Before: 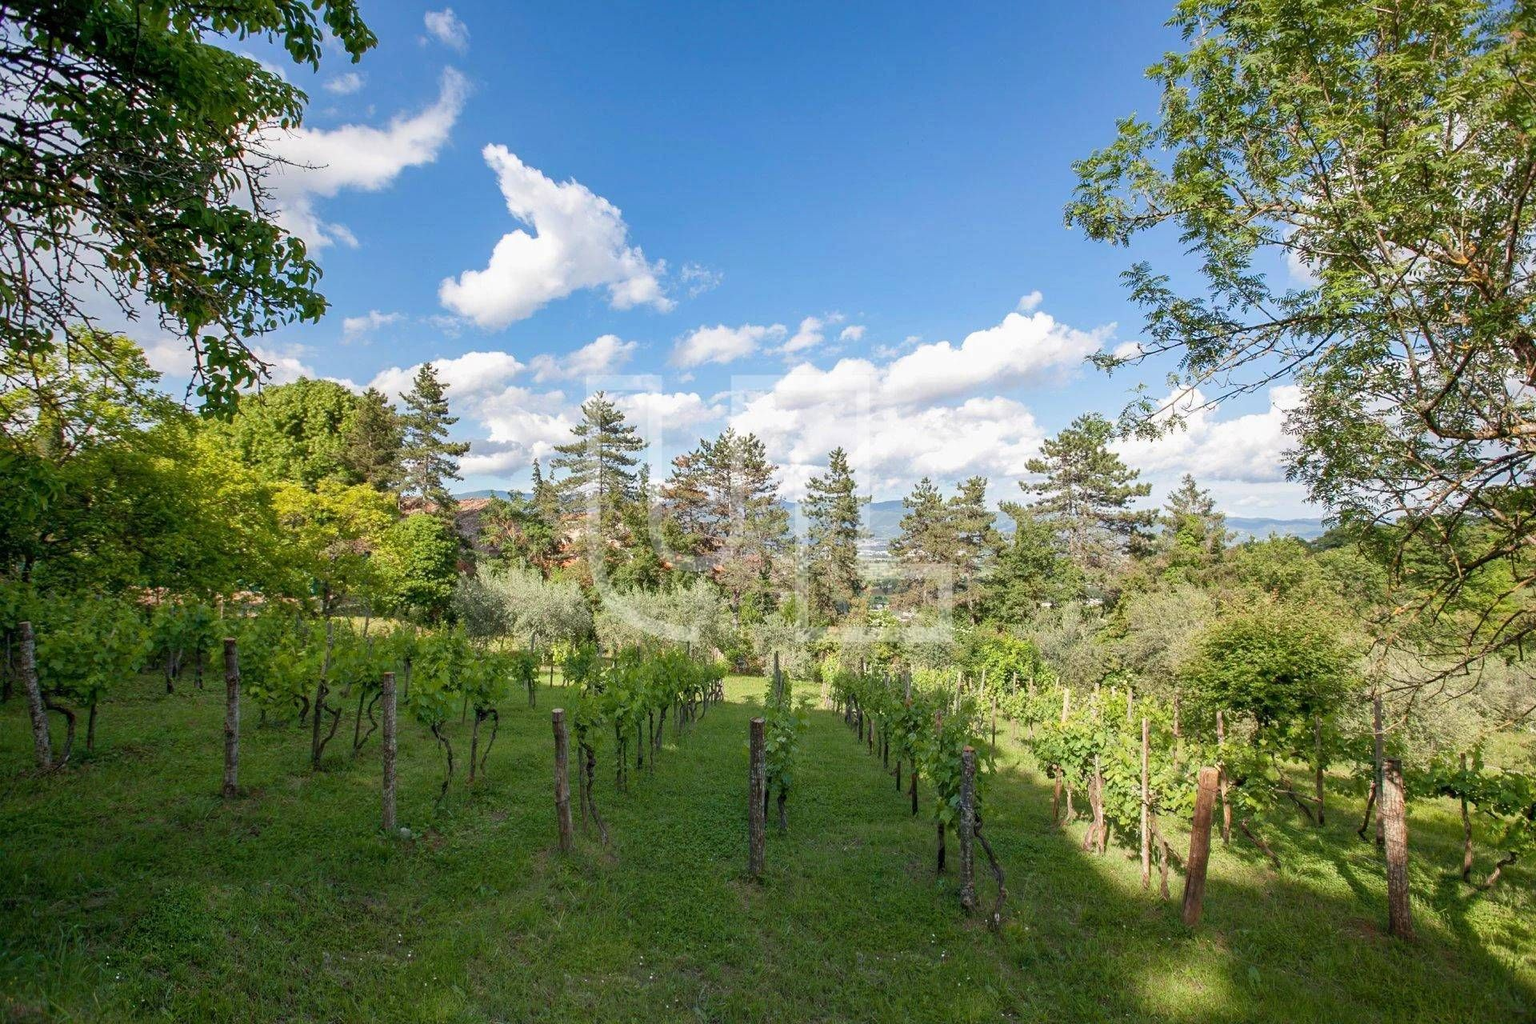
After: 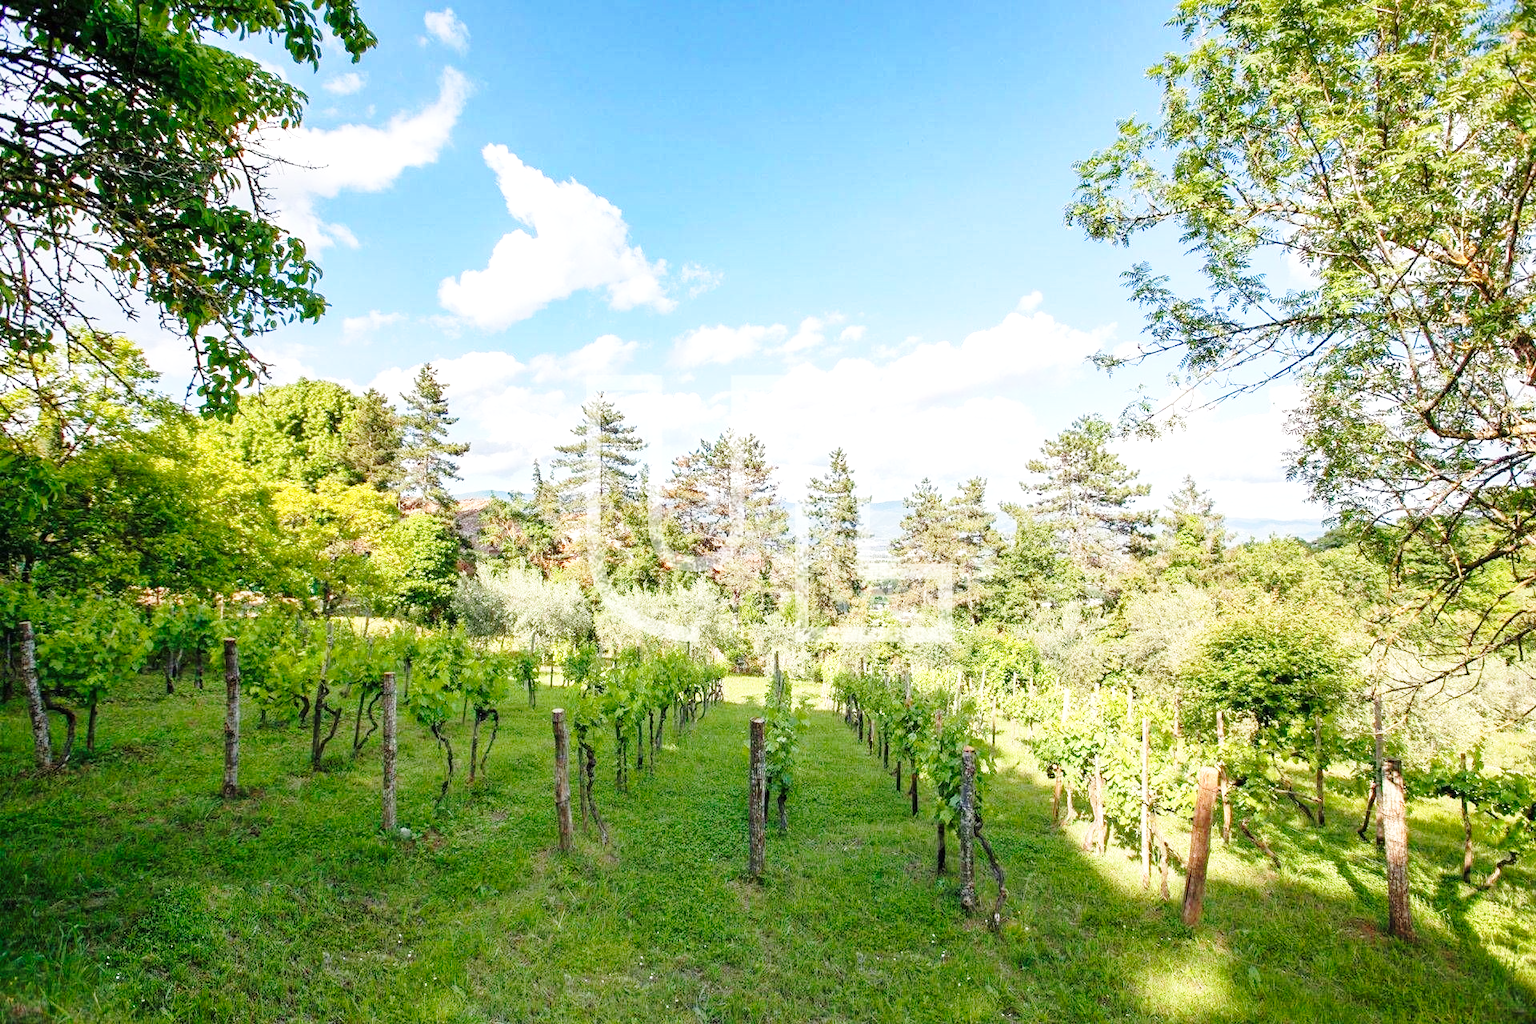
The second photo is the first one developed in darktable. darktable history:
exposure: exposure 0.556 EV, compensate highlight preservation false
base curve: curves: ch0 [(0, 0) (0.028, 0.03) (0.121, 0.232) (0.46, 0.748) (0.859, 0.968) (1, 1)], preserve colors none
